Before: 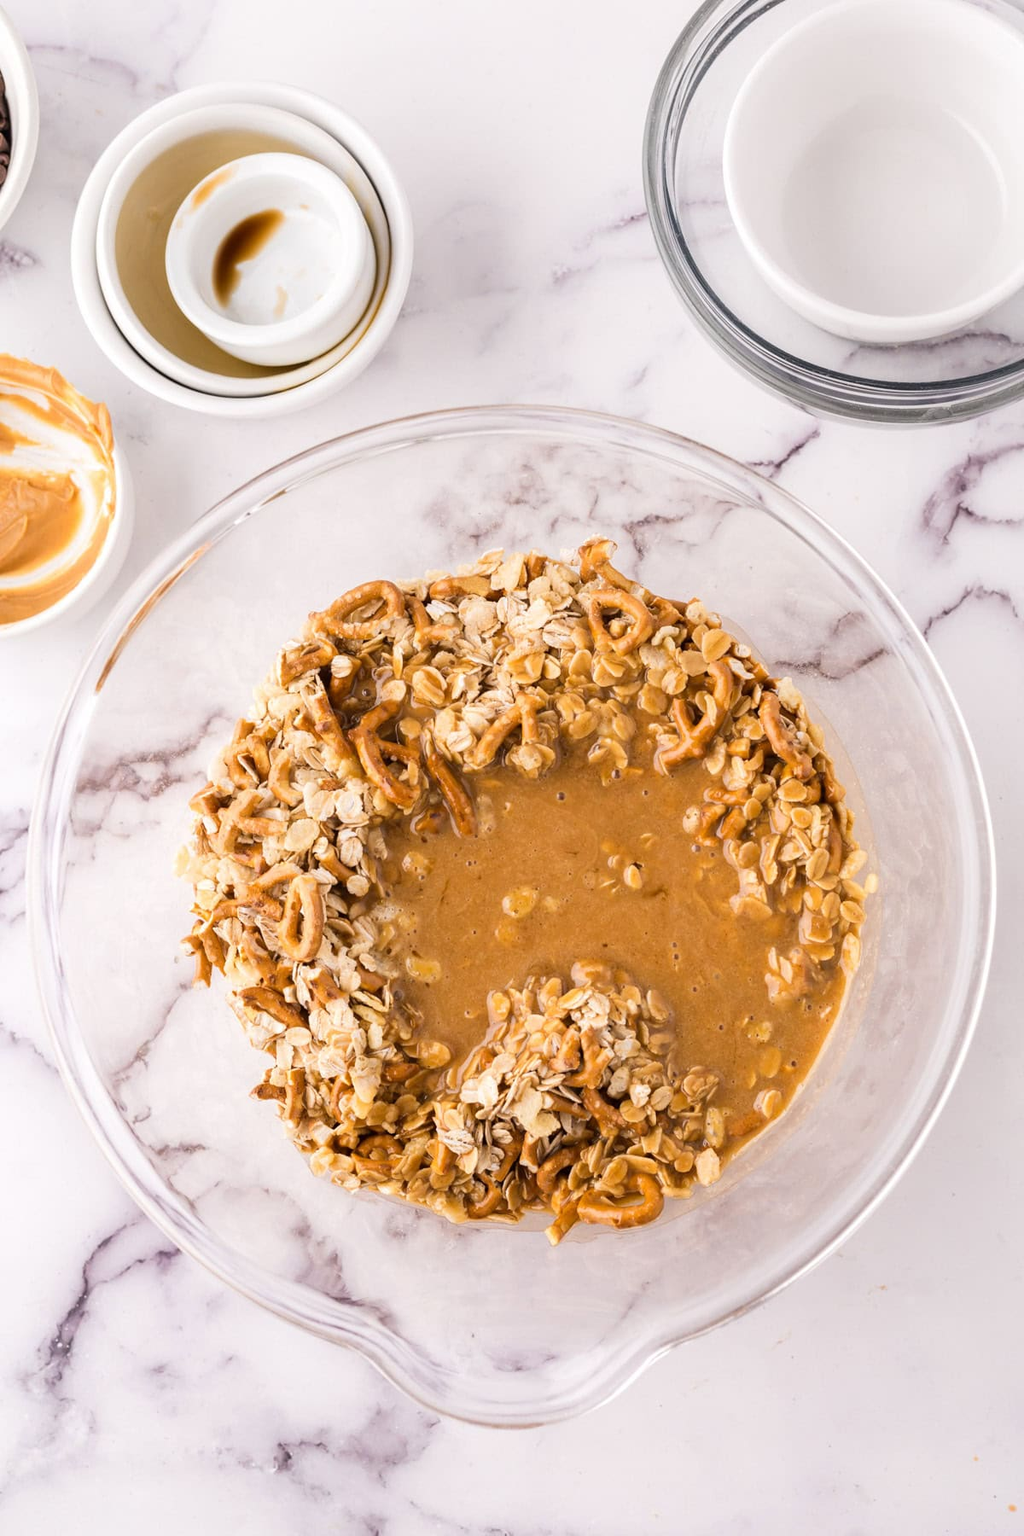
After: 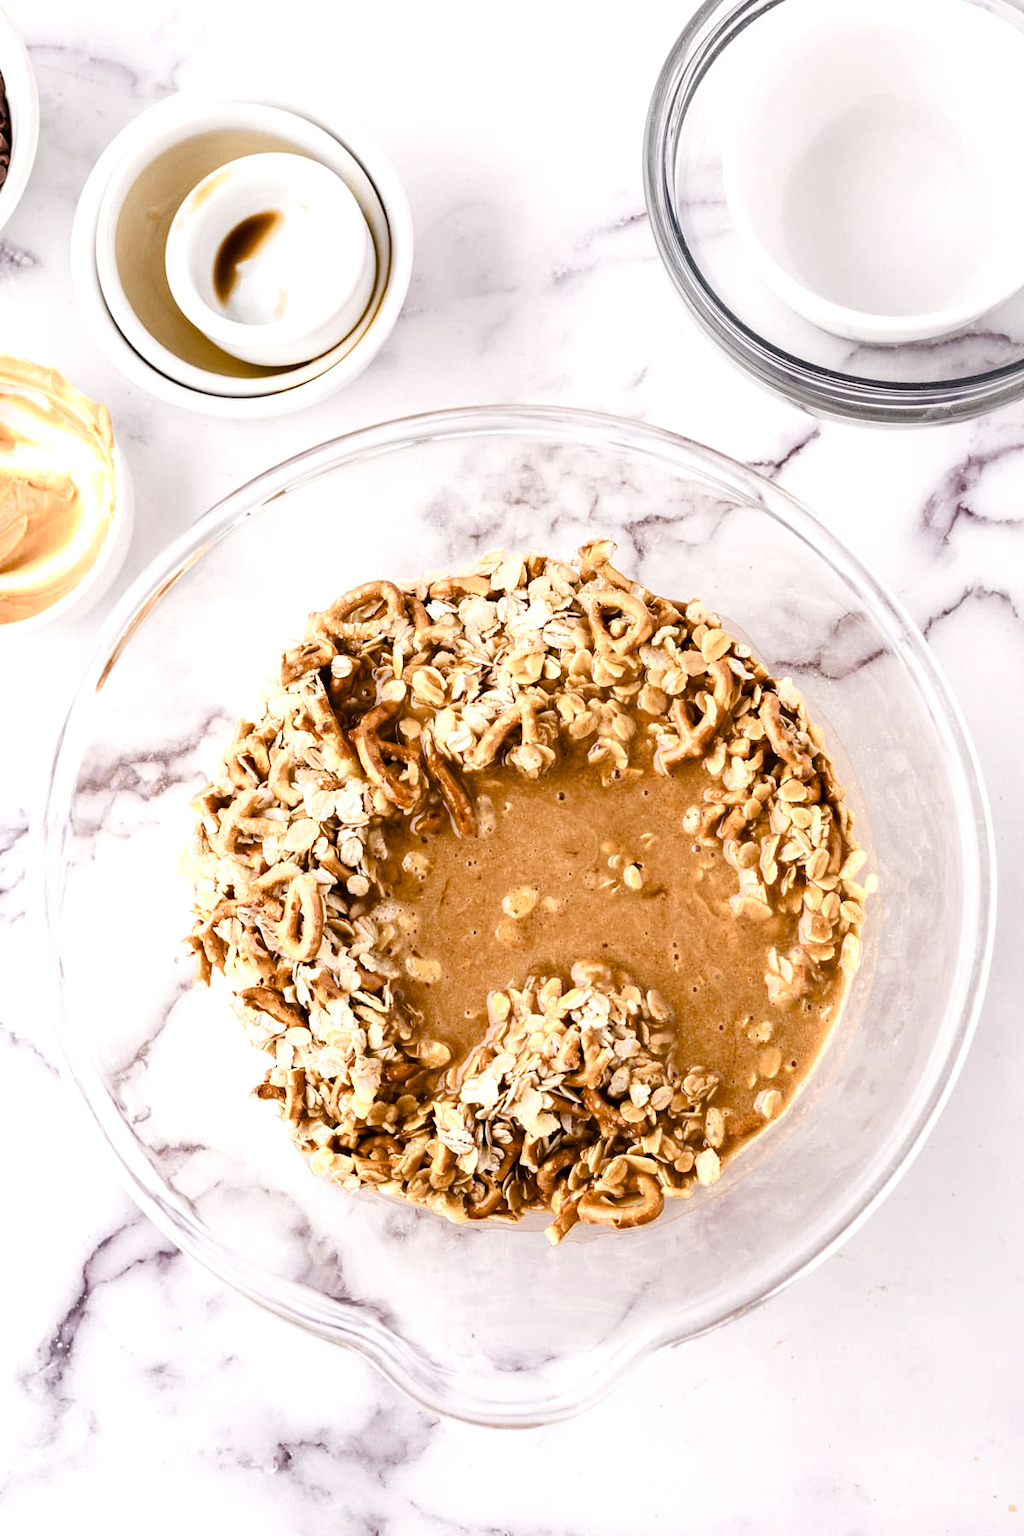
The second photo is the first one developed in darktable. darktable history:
color balance rgb: shadows lift › chroma 1.021%, shadows lift › hue 28.15°, perceptual saturation grading › global saturation 20%, perceptual saturation grading › highlights -50.386%, perceptual saturation grading › shadows 31.17%, global vibrance 9.943%, contrast 15.411%, saturation formula JzAzBz (2021)
